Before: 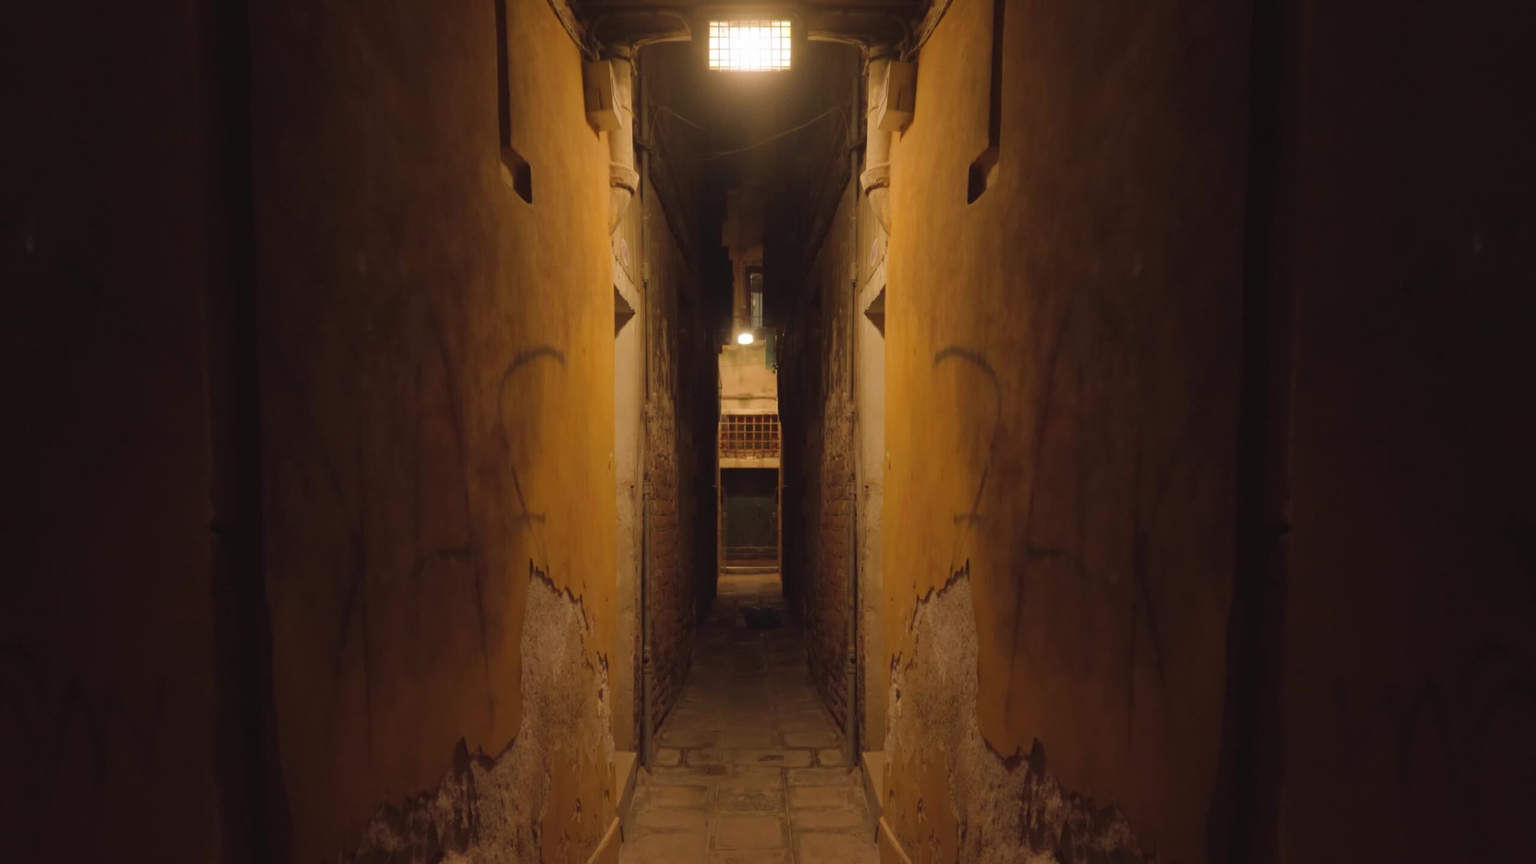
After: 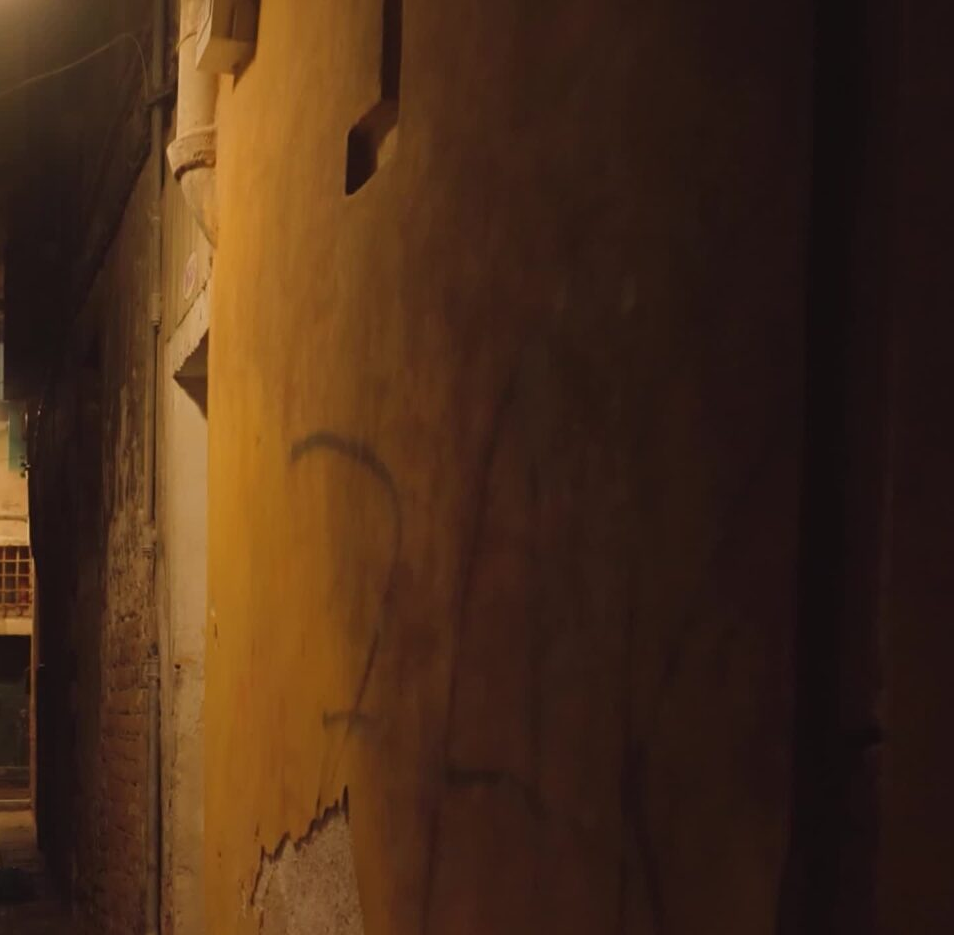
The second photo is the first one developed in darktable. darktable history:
sharpen: amount 0.214
crop and rotate: left 49.53%, top 10.124%, right 13.203%, bottom 24.885%
